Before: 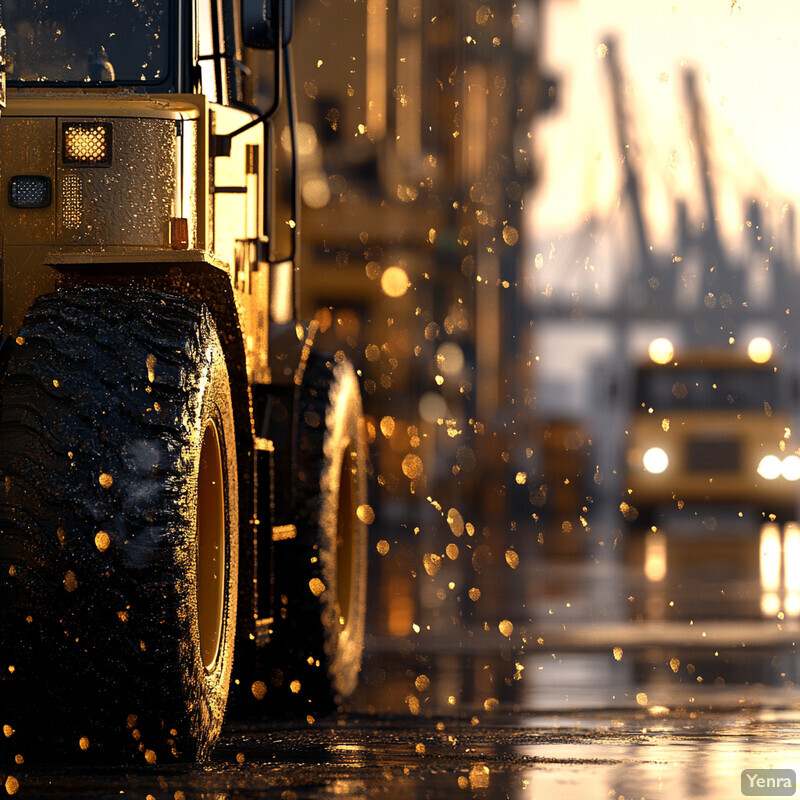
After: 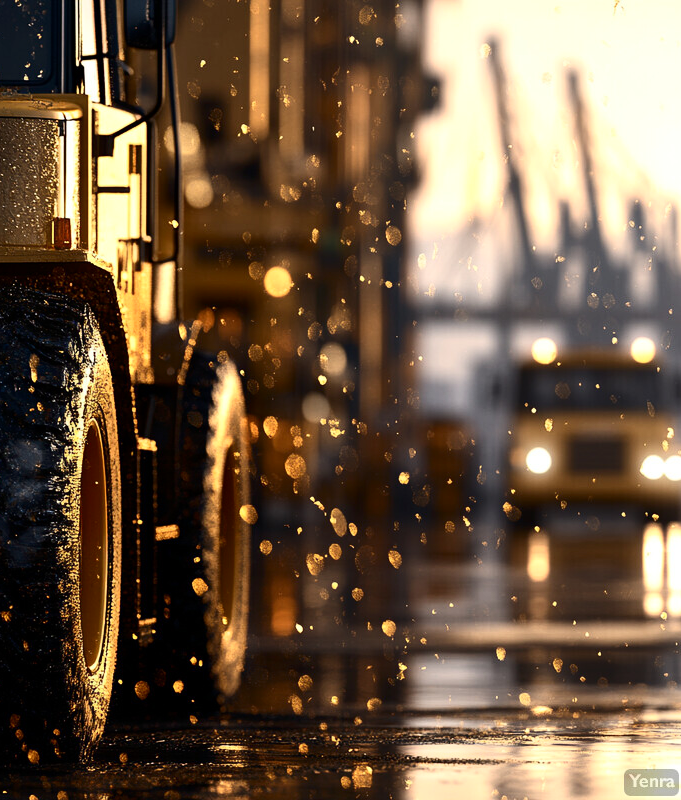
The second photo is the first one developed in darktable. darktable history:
crop and rotate: left 14.799%
contrast brightness saturation: contrast 0.218
